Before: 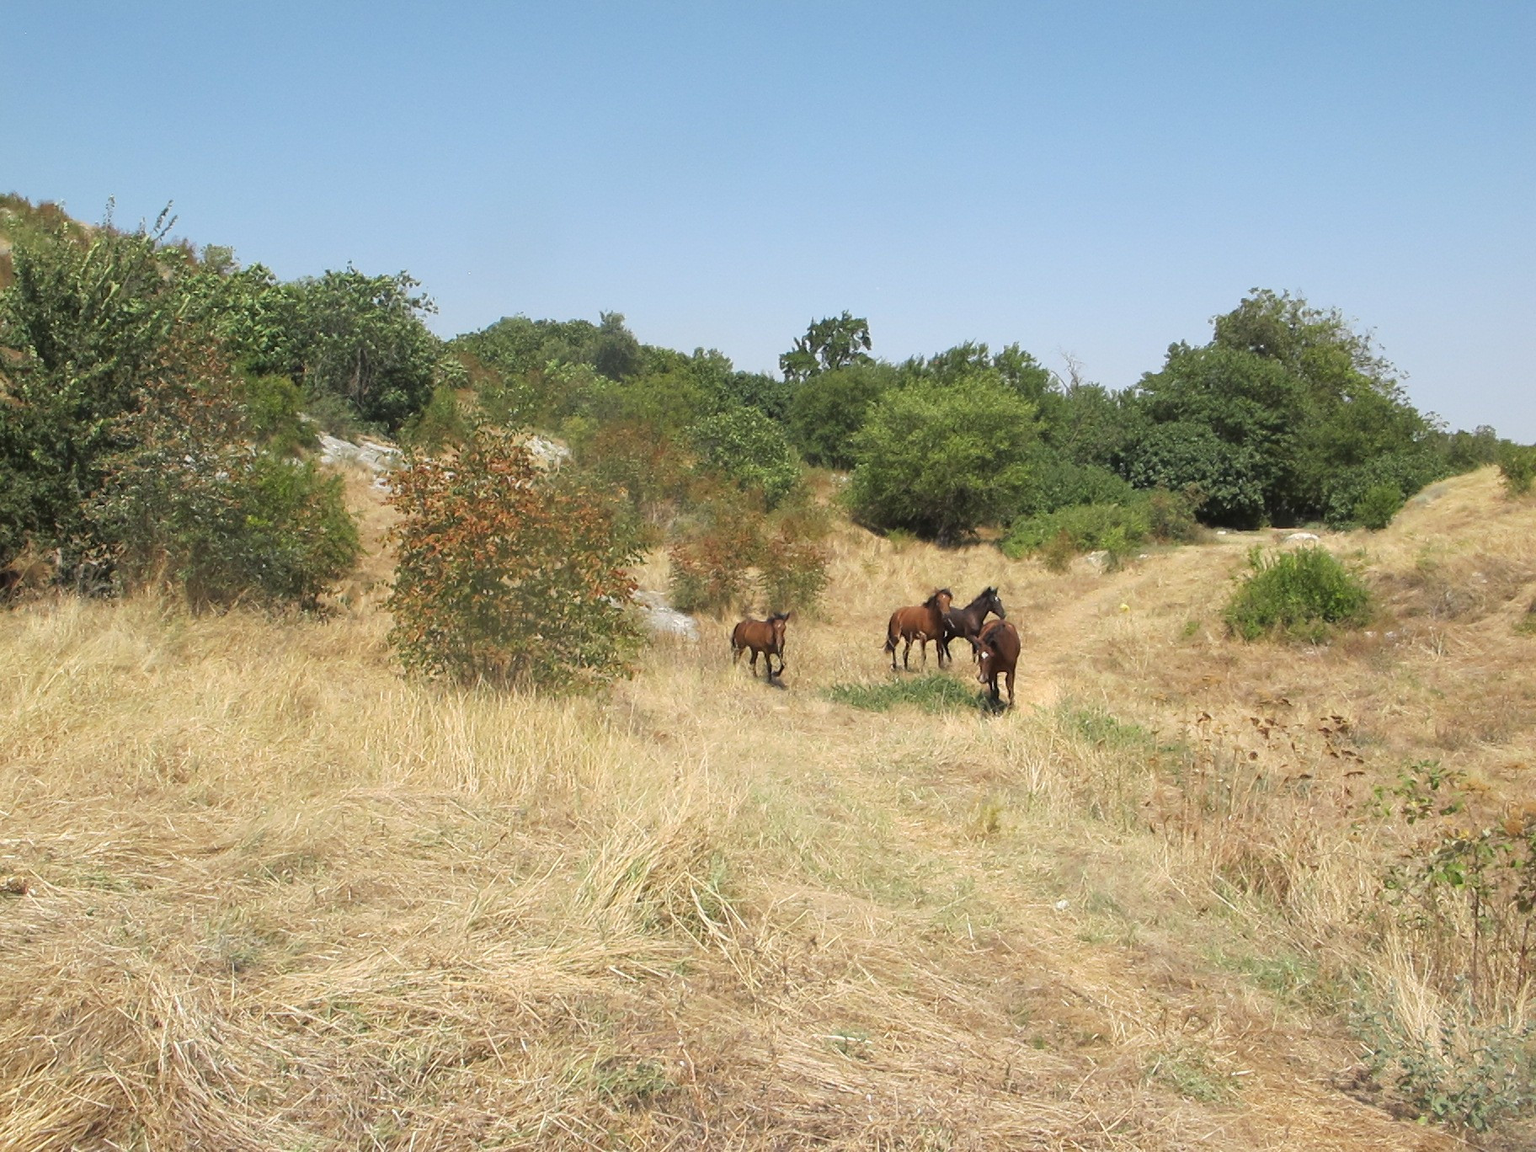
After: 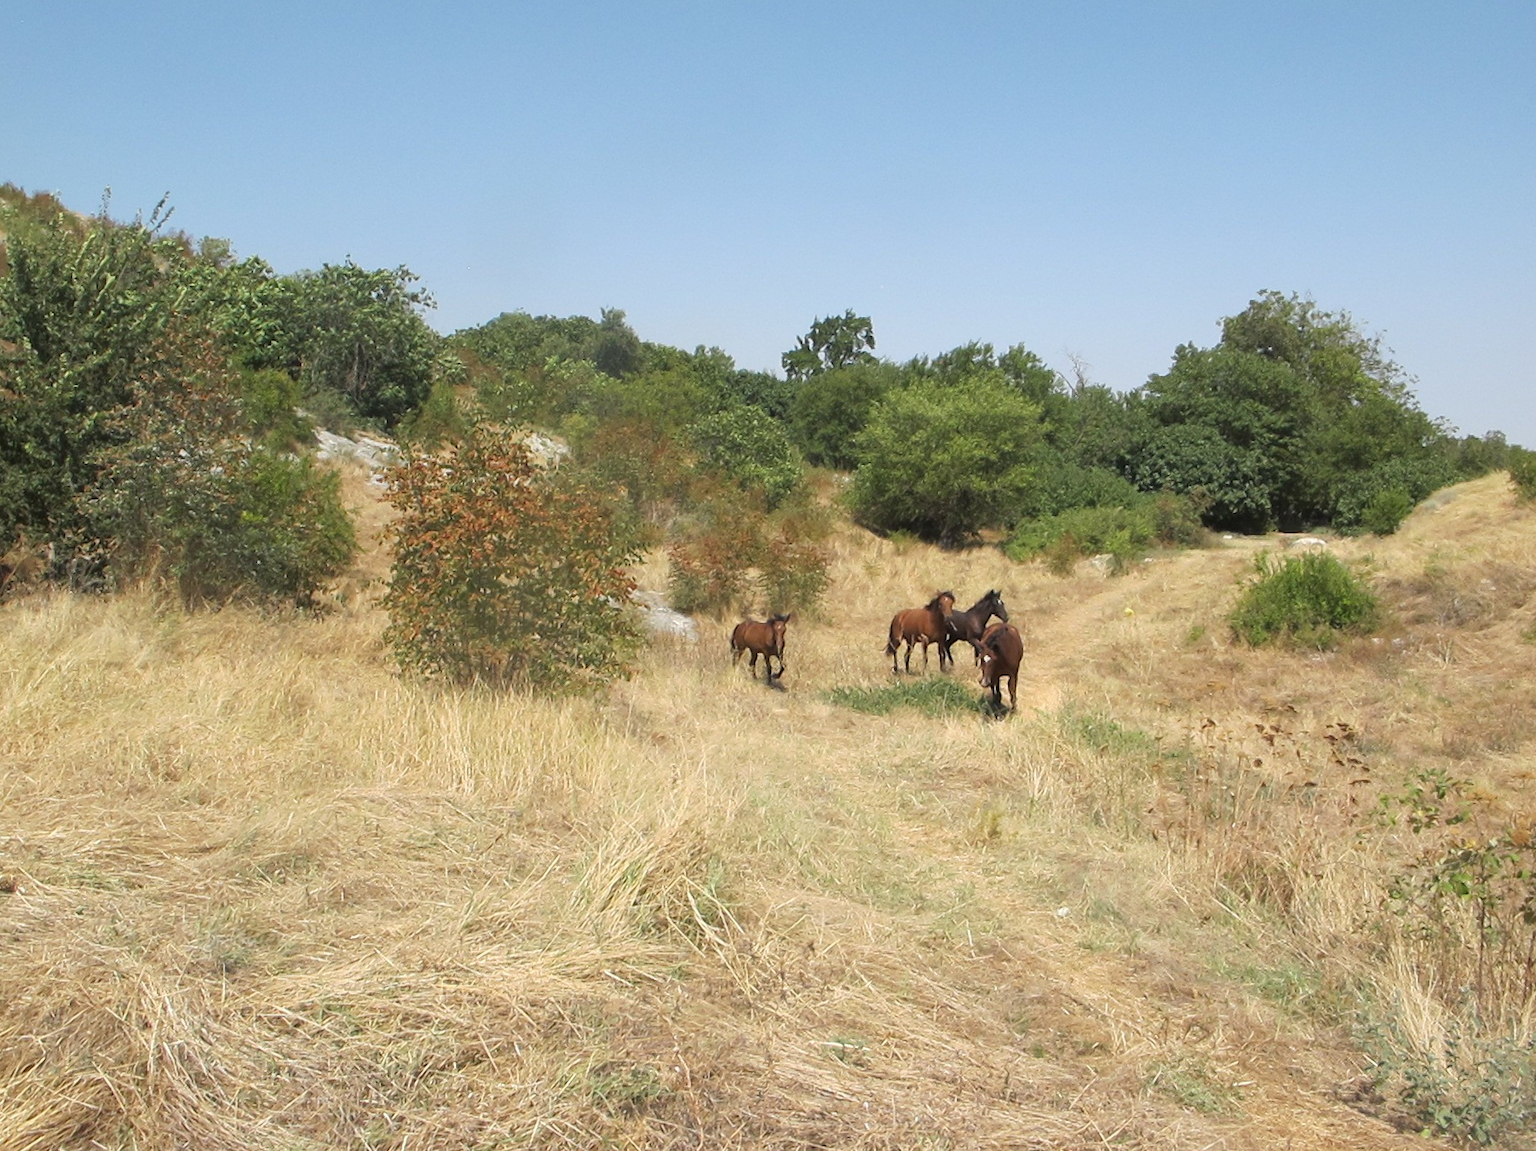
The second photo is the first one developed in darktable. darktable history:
crop and rotate: angle -0.49°
